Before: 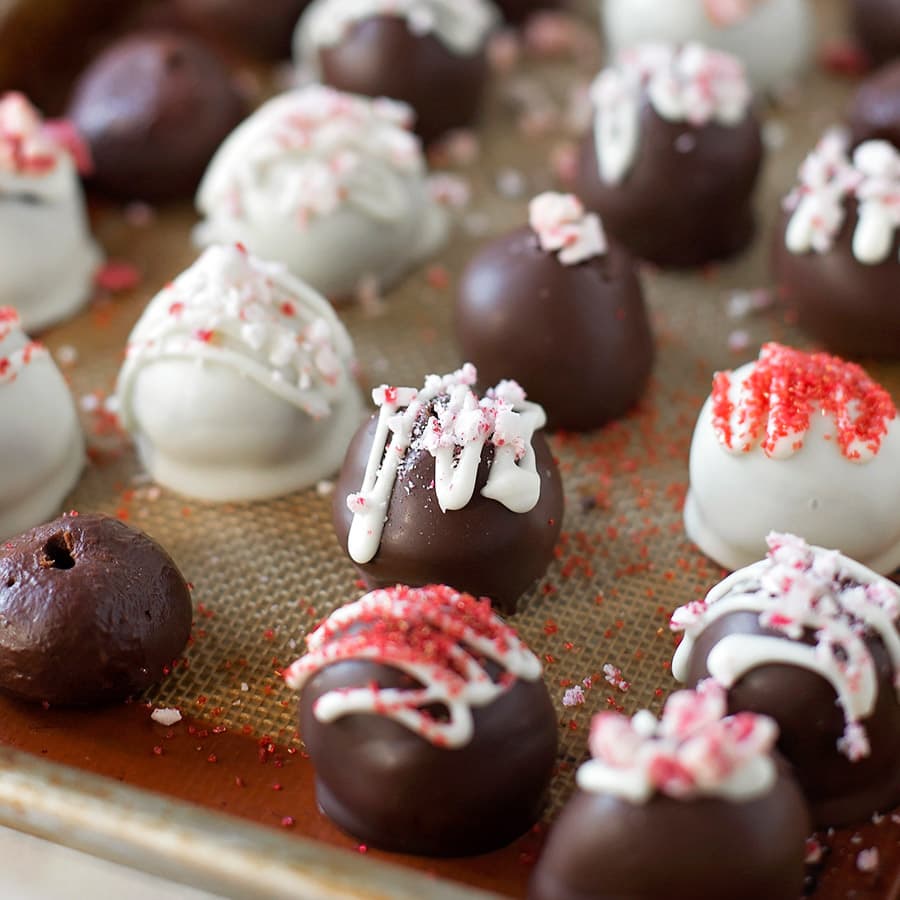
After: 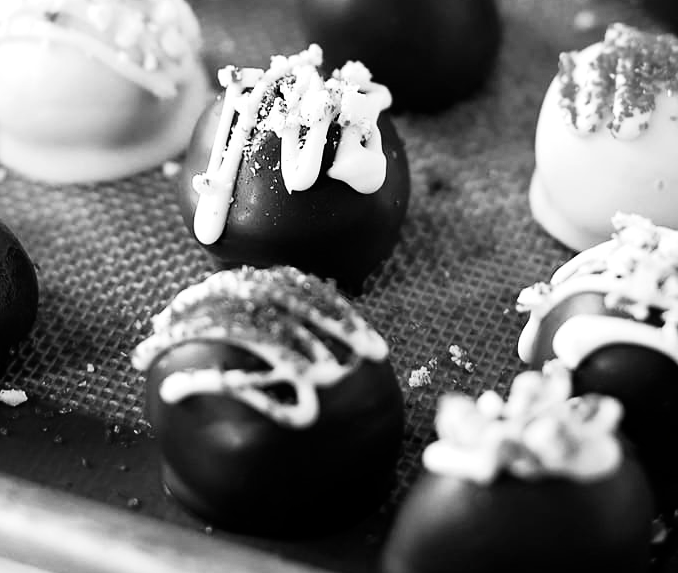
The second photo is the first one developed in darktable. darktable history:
base curve: curves: ch0 [(0, 0) (0.028, 0.03) (0.121, 0.232) (0.46, 0.748) (0.859, 0.968) (1, 1)], preserve colors none
contrast brightness saturation: contrast -0.035, brightness -0.589, saturation -1
crop and rotate: left 17.206%, top 35.511%, right 7.435%, bottom 0.793%
exposure: black level correction 0, exposure 0.498 EV, compensate exposure bias true, compensate highlight preservation false
